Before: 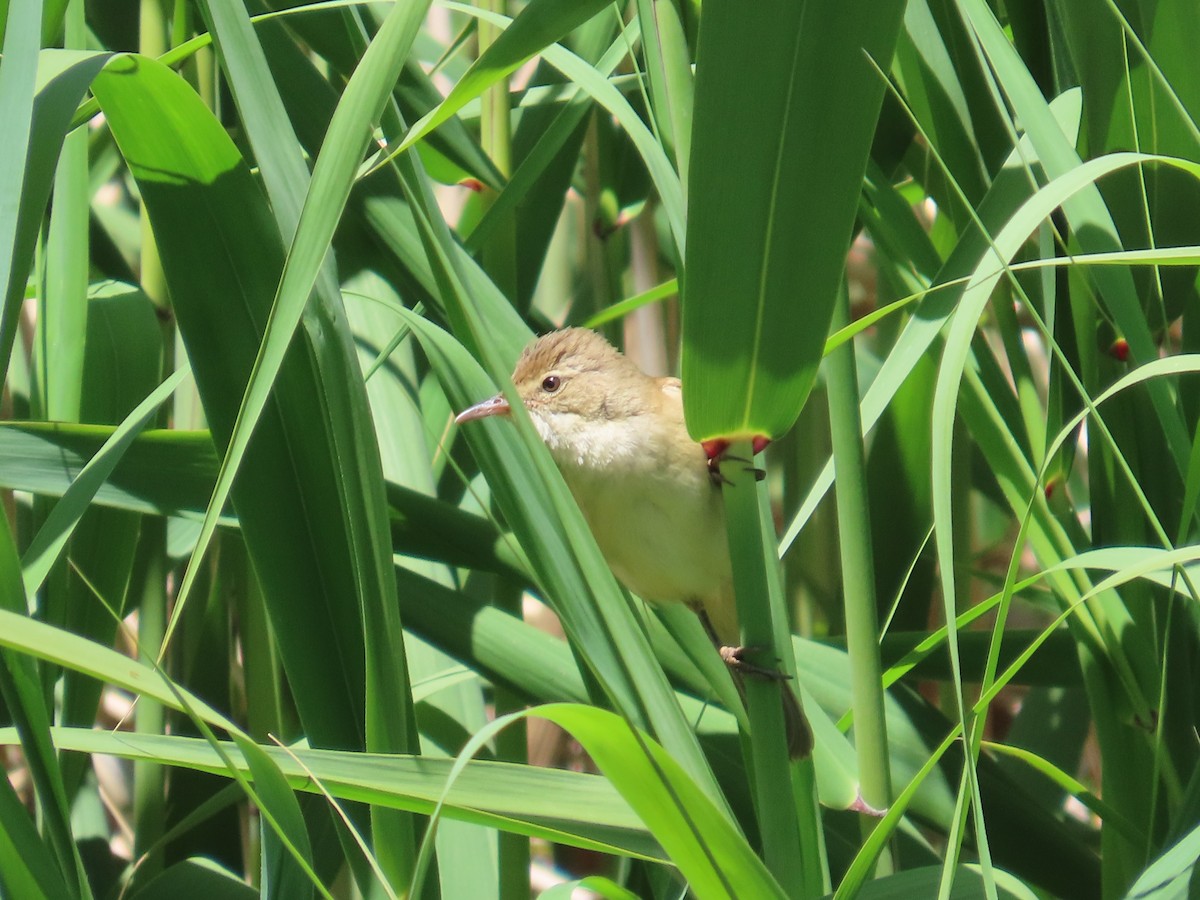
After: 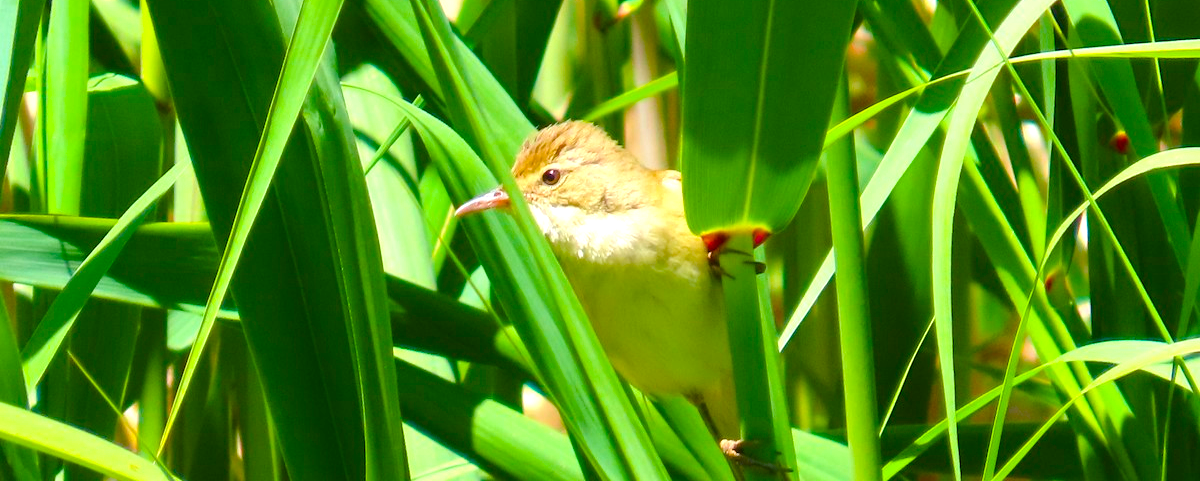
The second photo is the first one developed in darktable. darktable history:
color balance rgb: linear chroma grading › global chroma 25%, perceptual saturation grading › global saturation 45%, perceptual saturation grading › highlights -50%, perceptual saturation grading › shadows 30%, perceptual brilliance grading › global brilliance 18%, global vibrance 40%
crop and rotate: top 23.043%, bottom 23.437%
